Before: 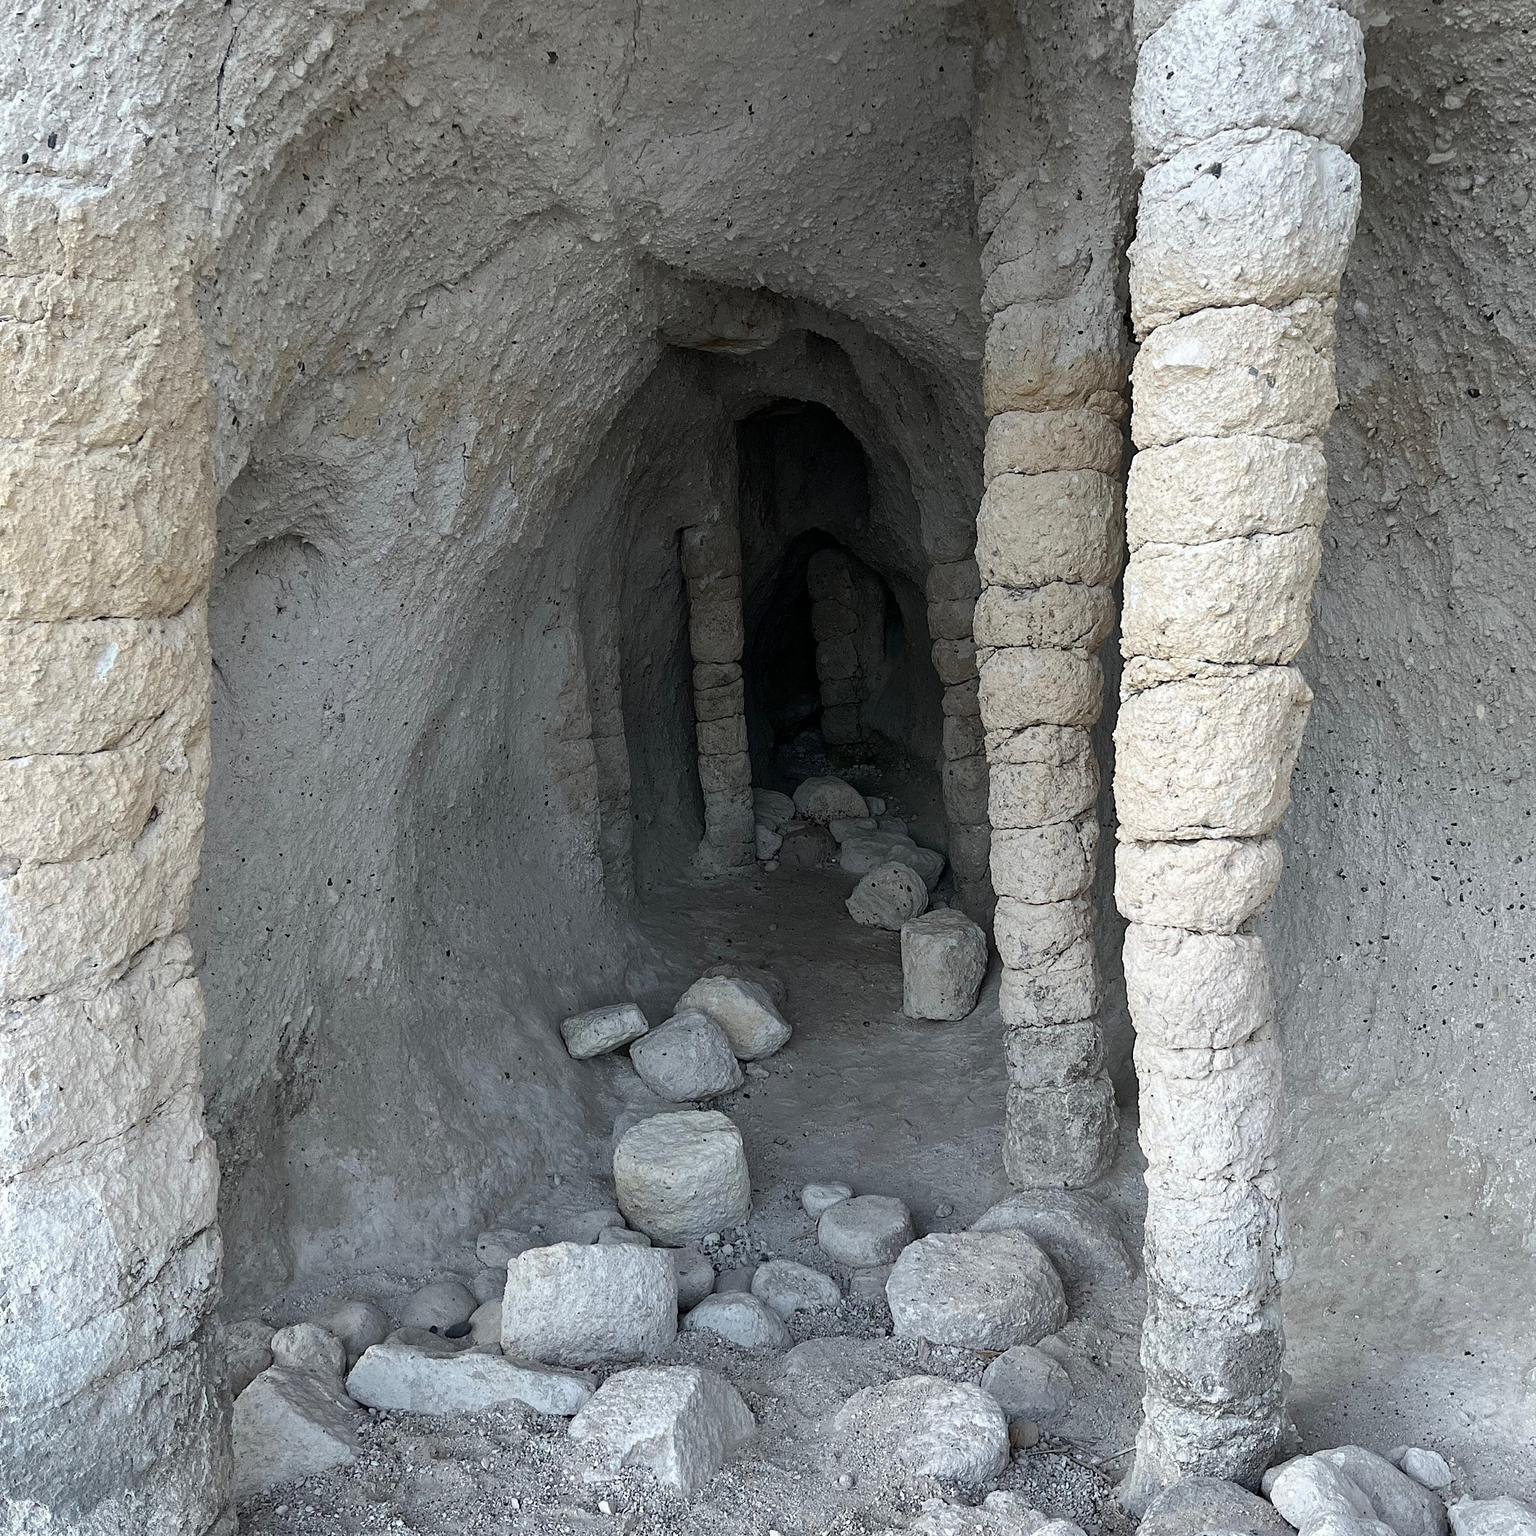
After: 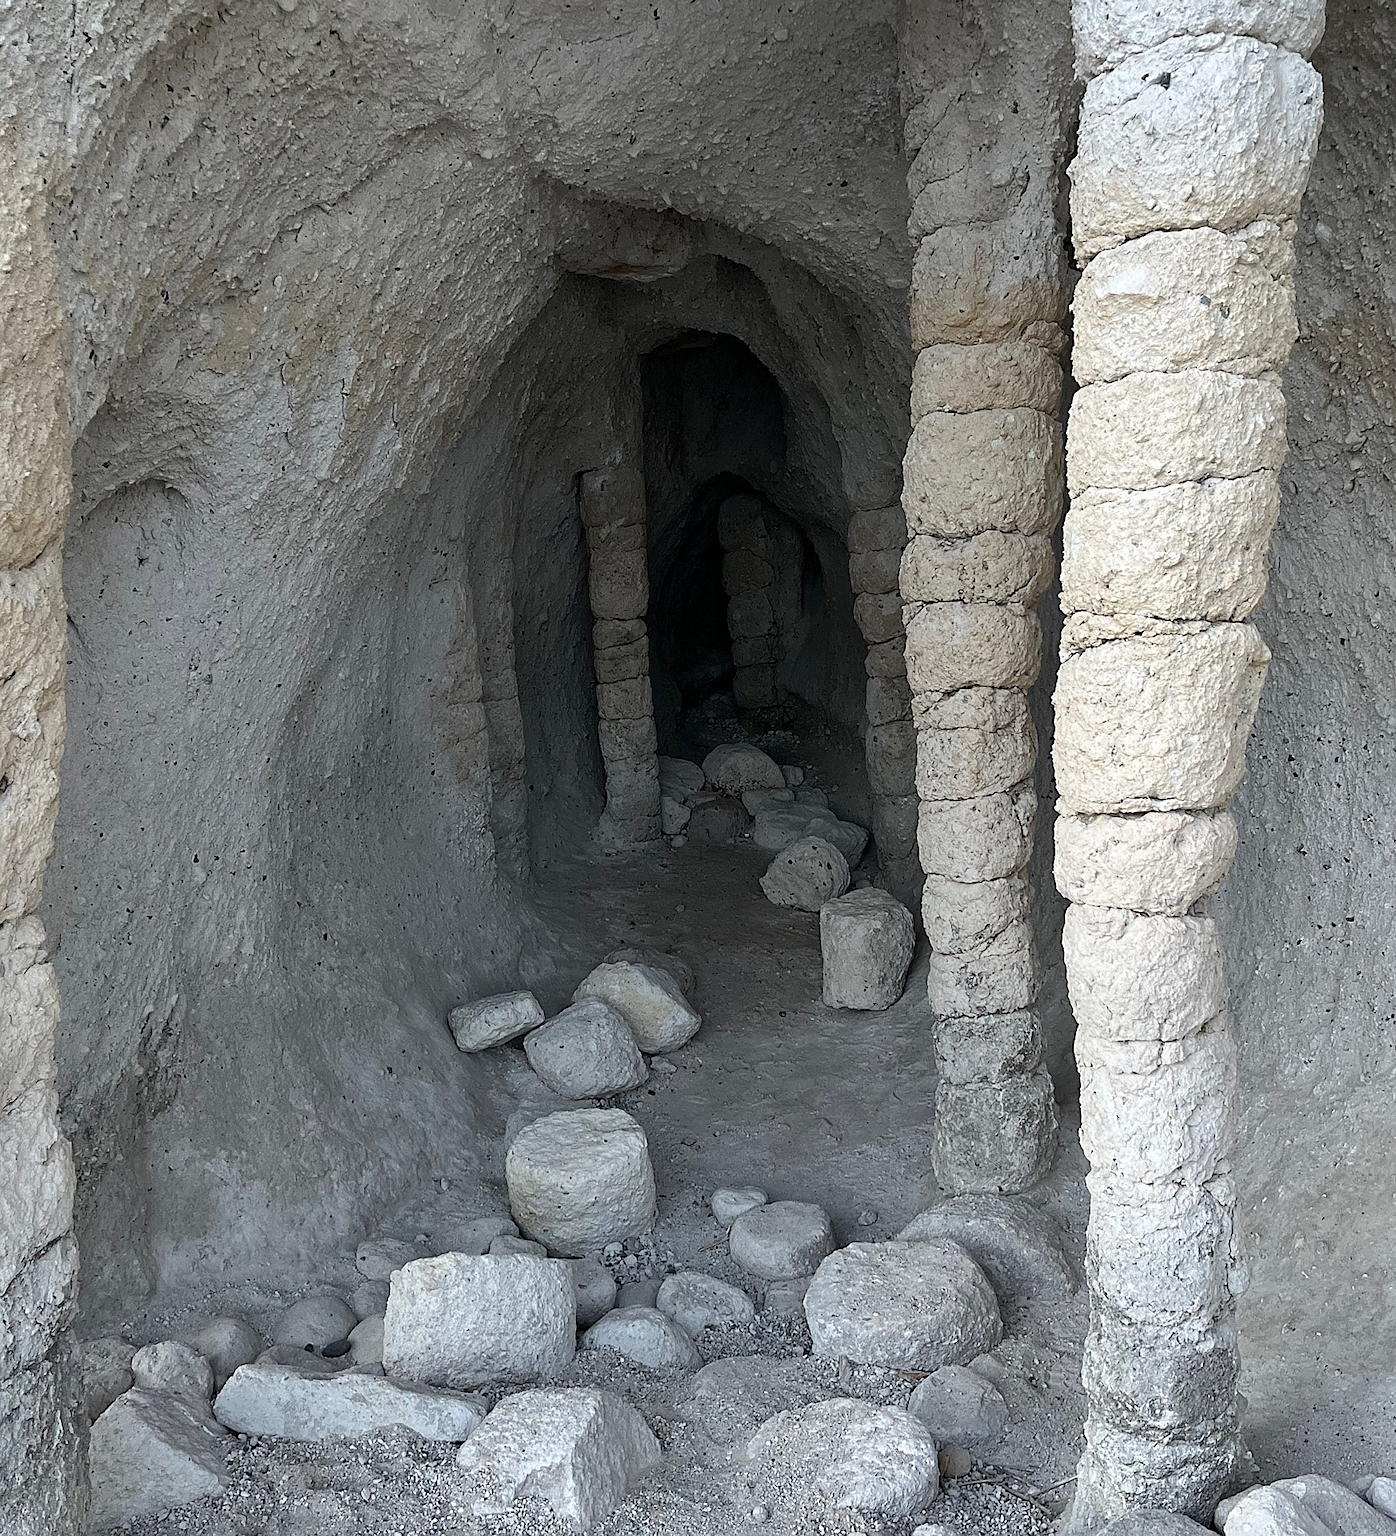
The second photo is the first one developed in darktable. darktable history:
sharpen: radius 1.581, amount 0.371, threshold 1.723
crop: left 9.836%, top 6.325%, right 6.969%, bottom 2.173%
